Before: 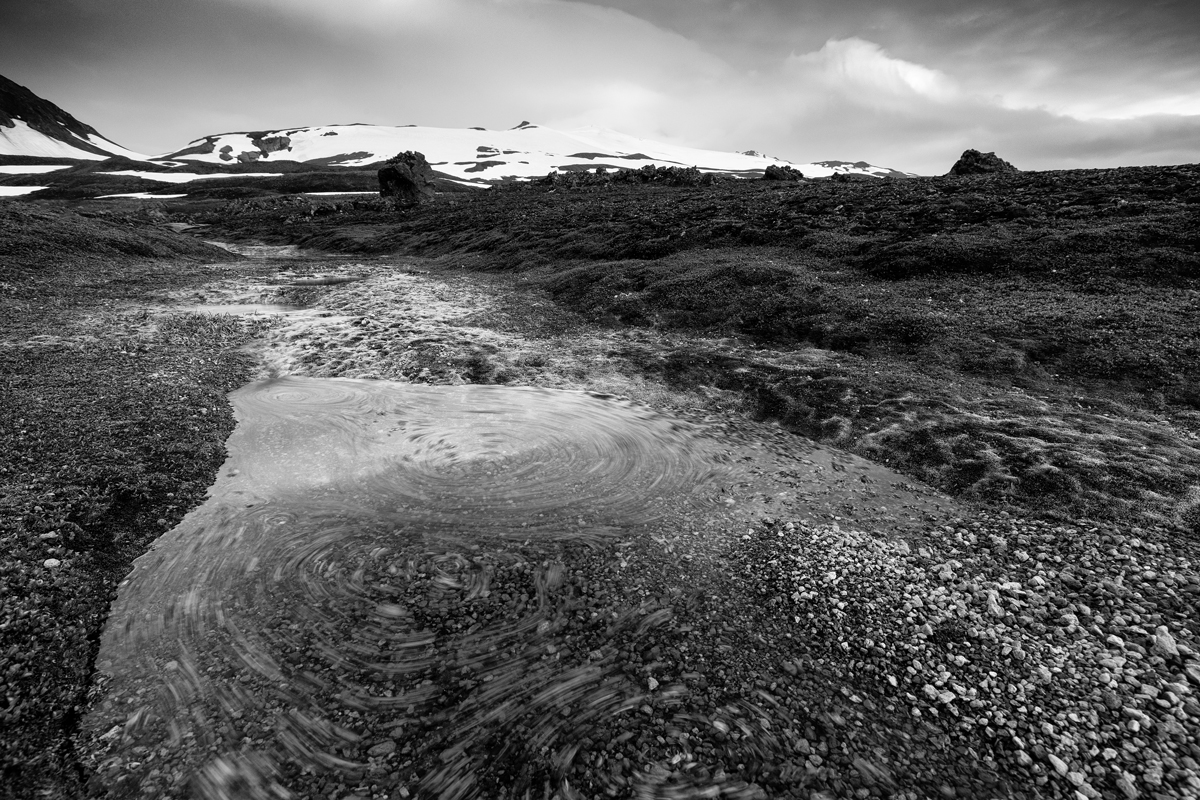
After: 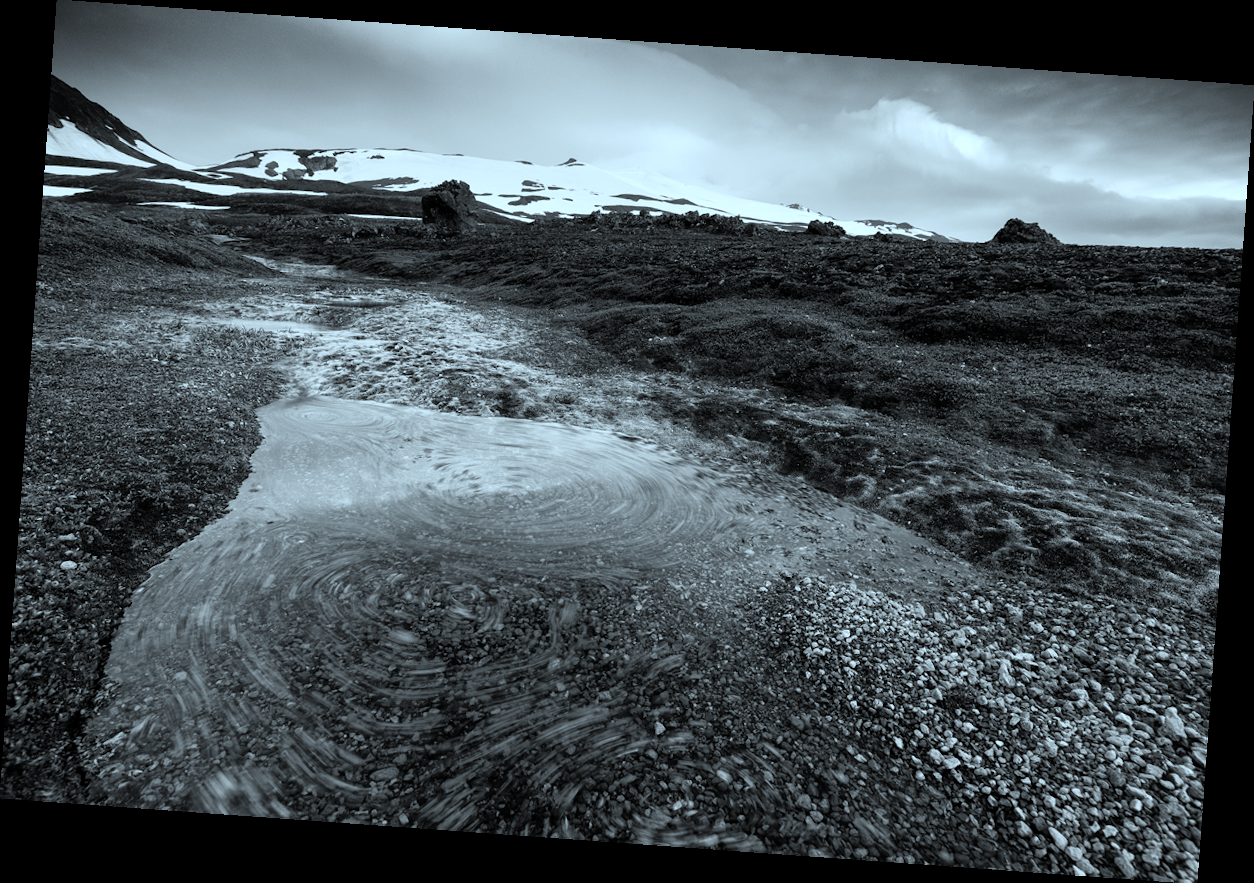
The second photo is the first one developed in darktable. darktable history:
rotate and perspective: rotation 4.1°, automatic cropping off
color correction: highlights a* -12.64, highlights b* -18.1, saturation 0.7
